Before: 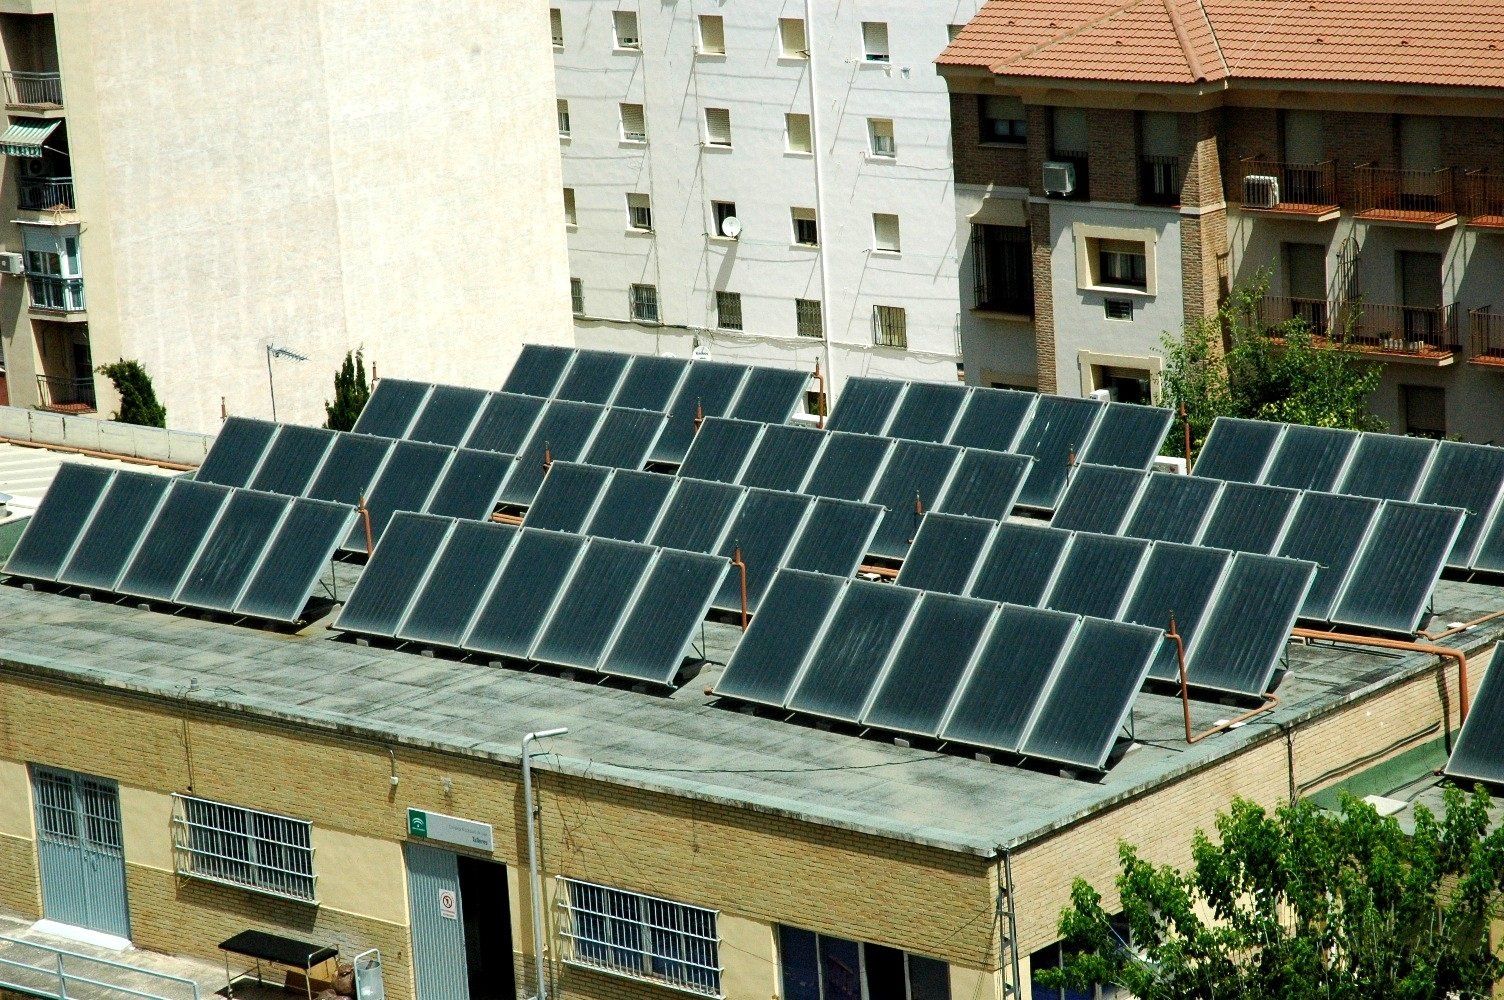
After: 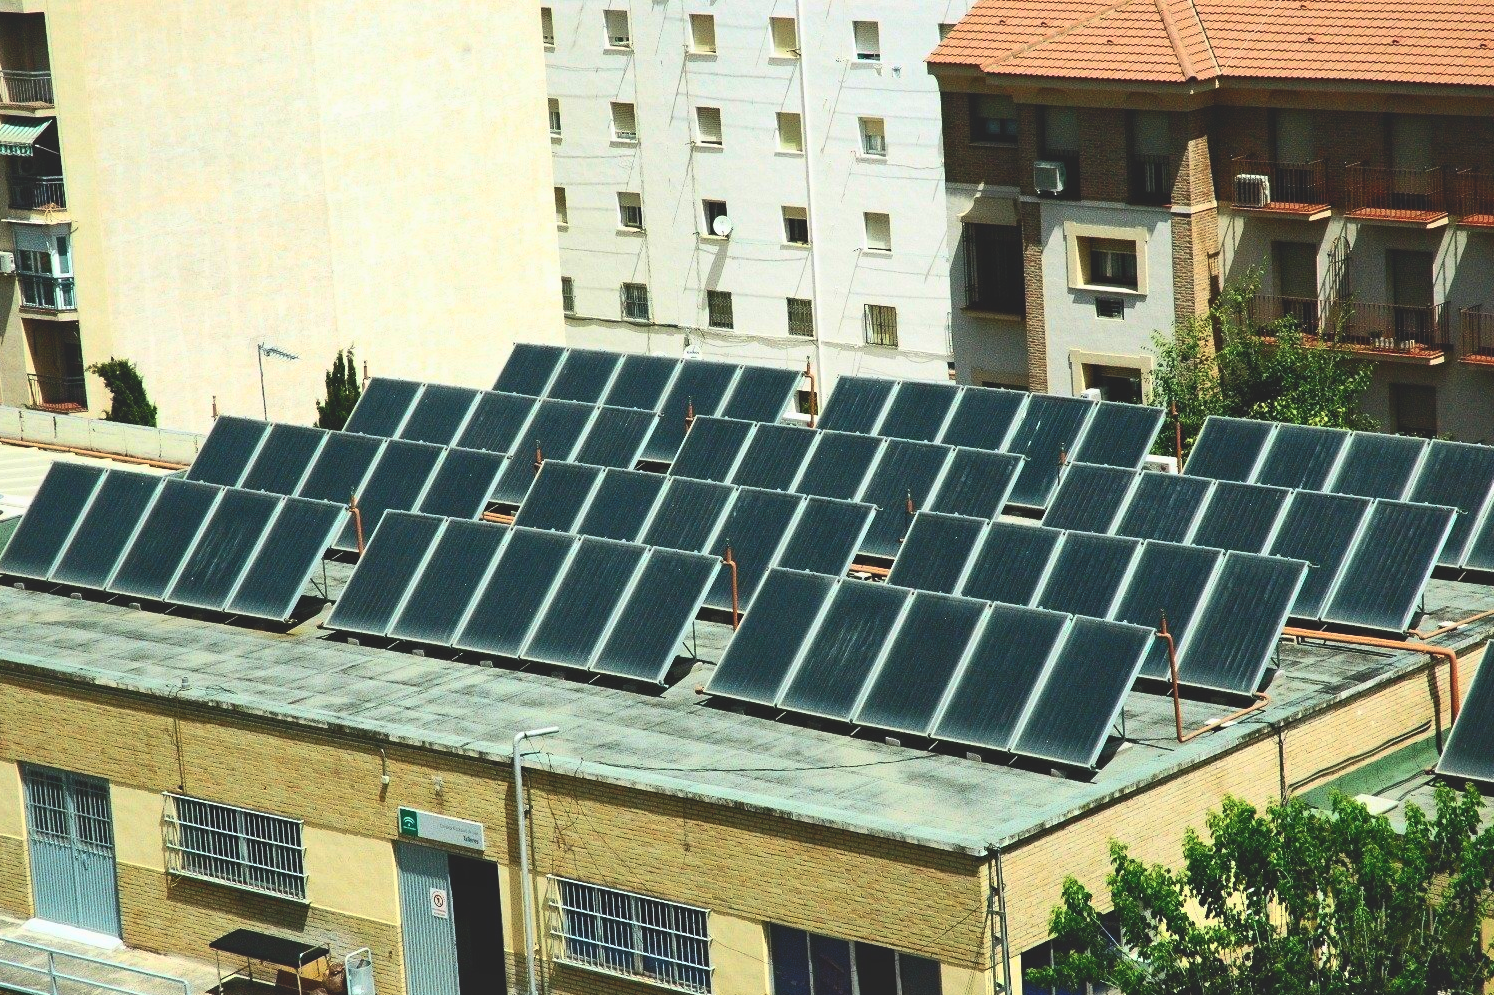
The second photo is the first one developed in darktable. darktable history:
contrast brightness saturation: contrast 0.4, brightness 0.1, saturation 0.21
shadows and highlights: on, module defaults
crop and rotate: left 0.614%, top 0.179%, bottom 0.309%
exposure: black level correction -0.025, exposure -0.117 EV, compensate highlight preservation false
